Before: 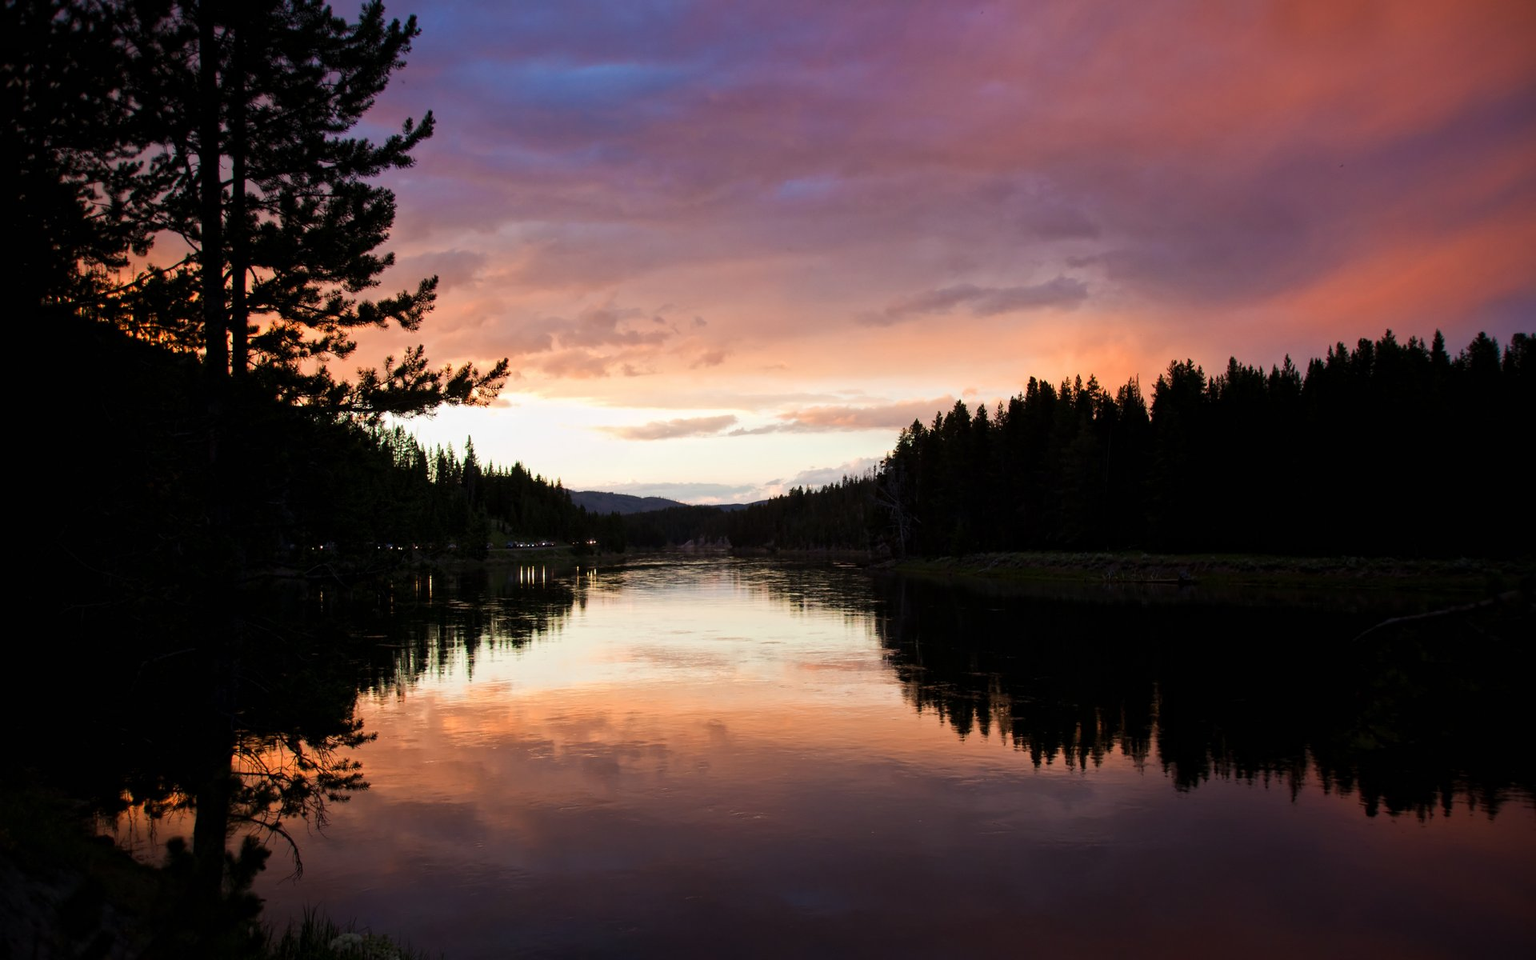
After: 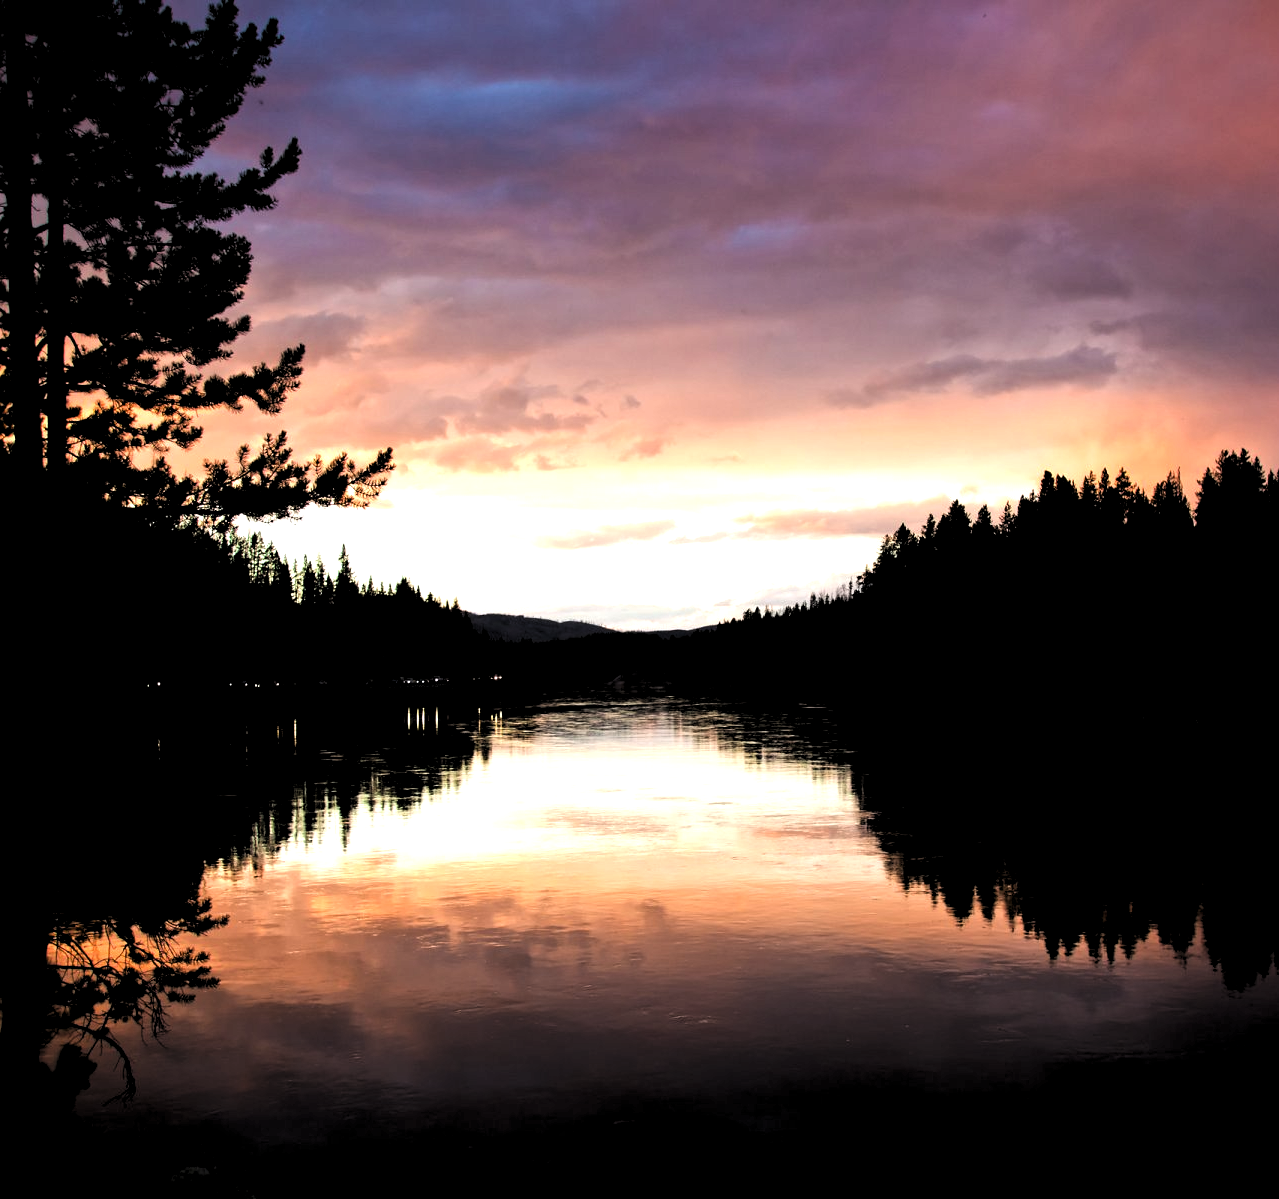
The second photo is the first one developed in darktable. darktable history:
levels: levels [0.182, 0.542, 0.902]
crop and rotate: left 12.673%, right 20.66%
exposure: exposure 0.376 EV, compensate highlight preservation false
white balance: emerald 1
